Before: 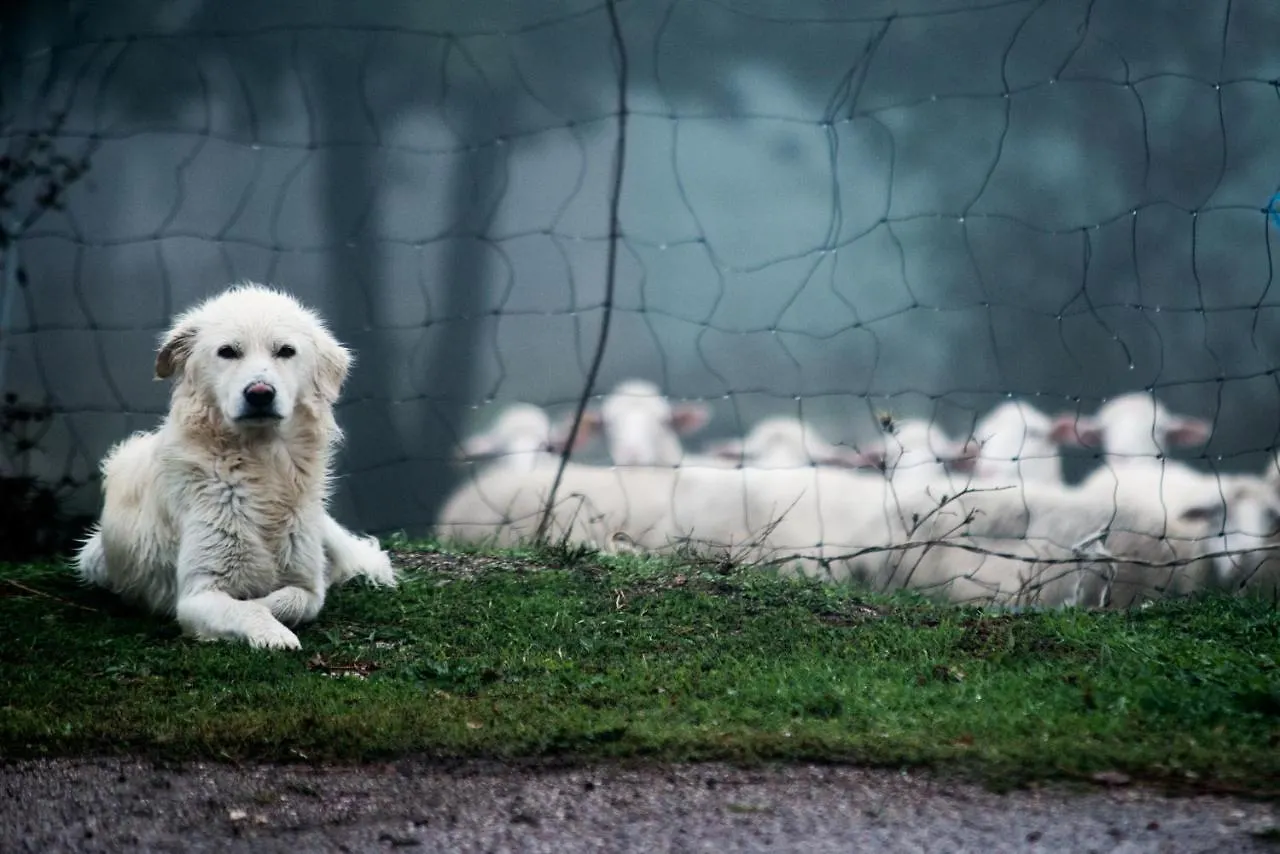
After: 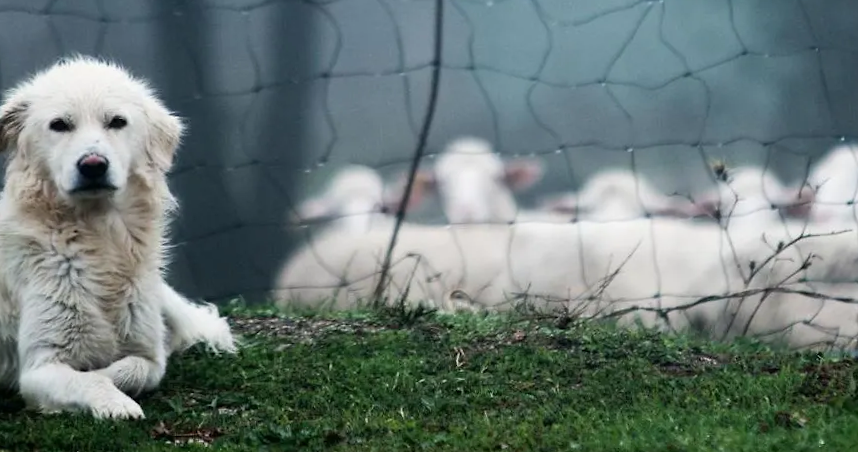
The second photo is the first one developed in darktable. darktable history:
crop: left 11.123%, top 27.61%, right 18.3%, bottom 17.034%
rotate and perspective: rotation -2.12°, lens shift (vertical) 0.009, lens shift (horizontal) -0.008, automatic cropping original format, crop left 0.036, crop right 0.964, crop top 0.05, crop bottom 0.959
